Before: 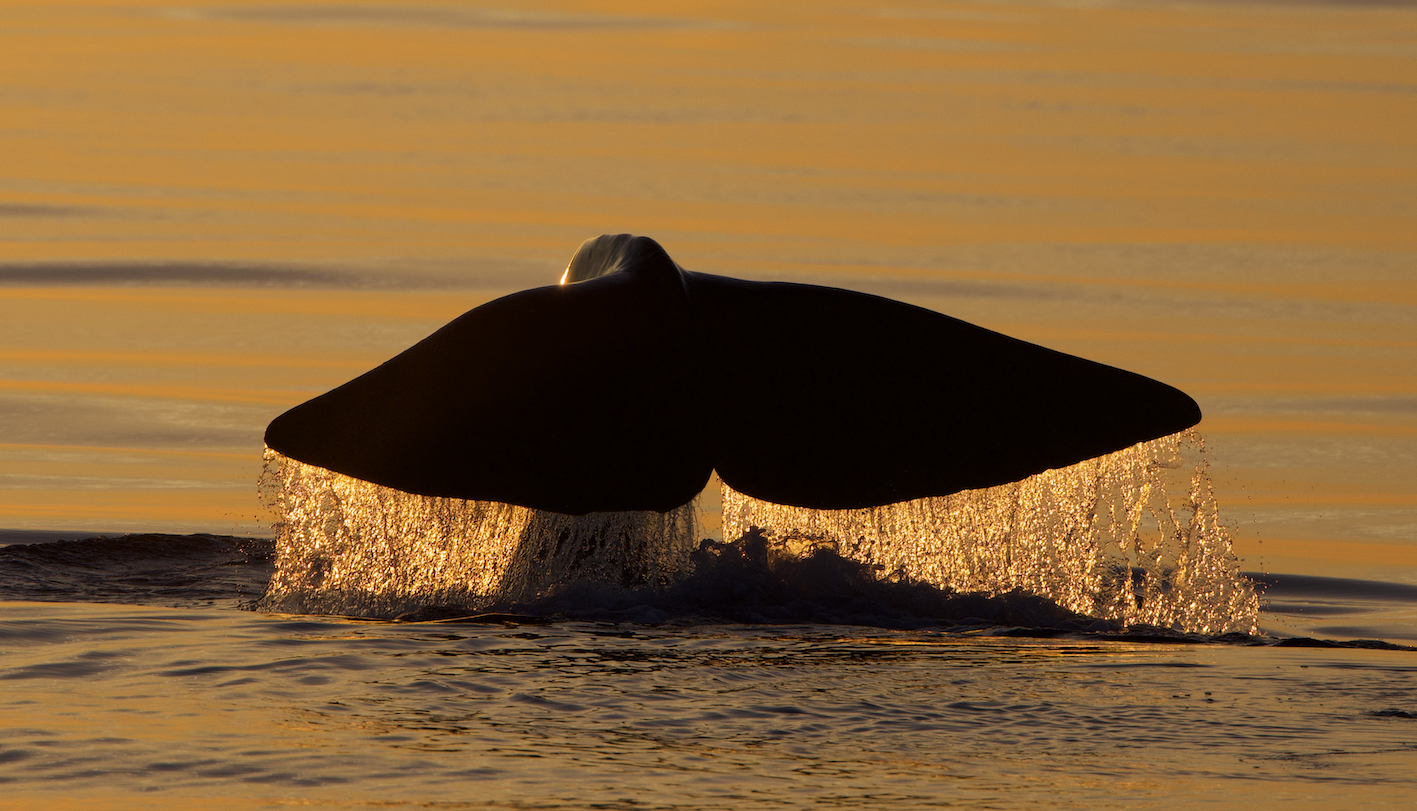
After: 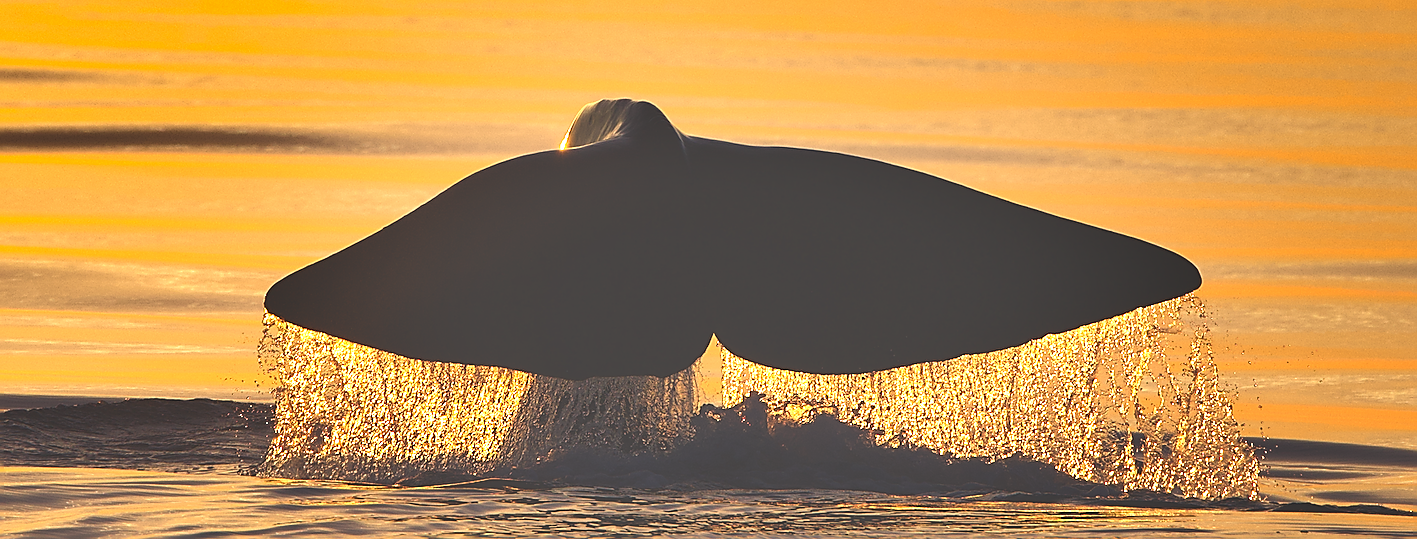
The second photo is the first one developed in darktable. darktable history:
exposure: black level correction -0.023, exposure 1.397 EV, compensate highlight preservation false
sharpen: radius 1.4, amount 1.25, threshold 0.7
crop: top 16.727%, bottom 16.727%
shadows and highlights: radius 118.69, shadows 42.21, highlights -61.56, soften with gaussian
